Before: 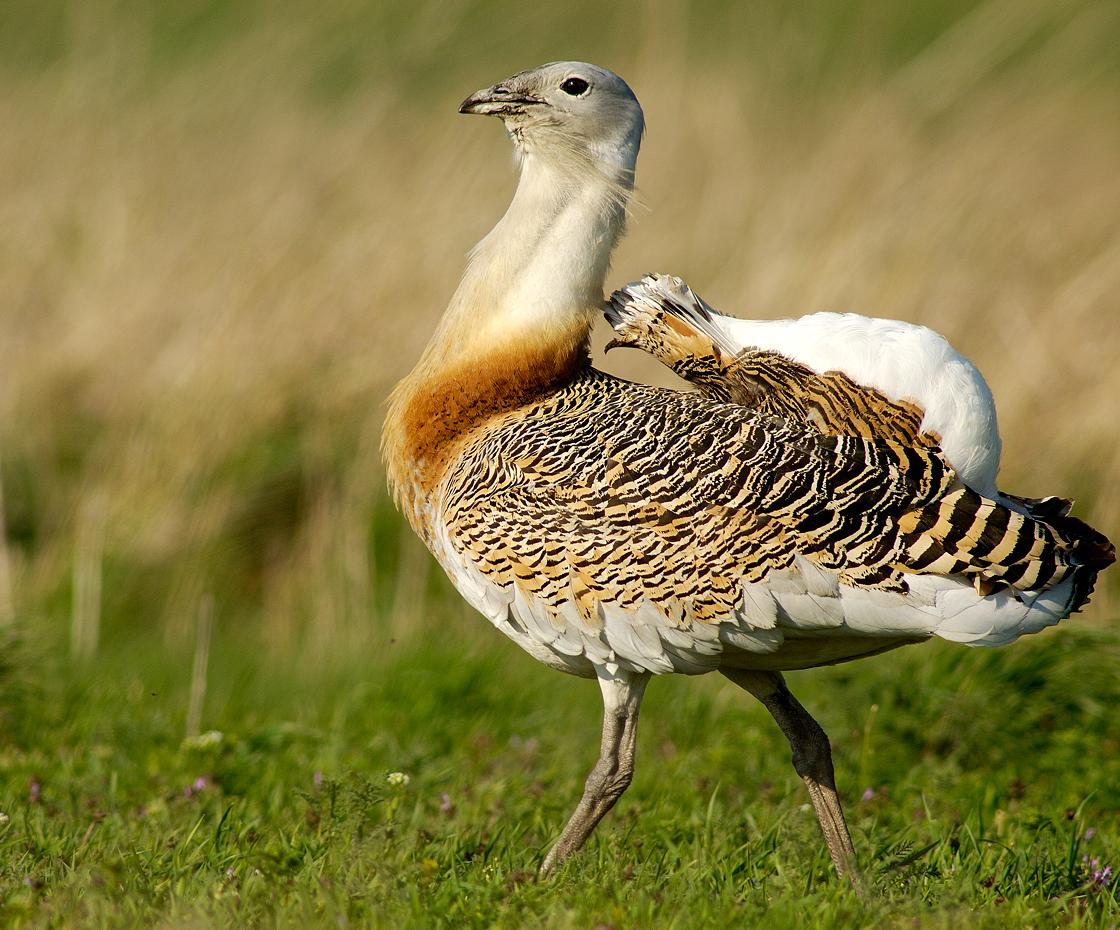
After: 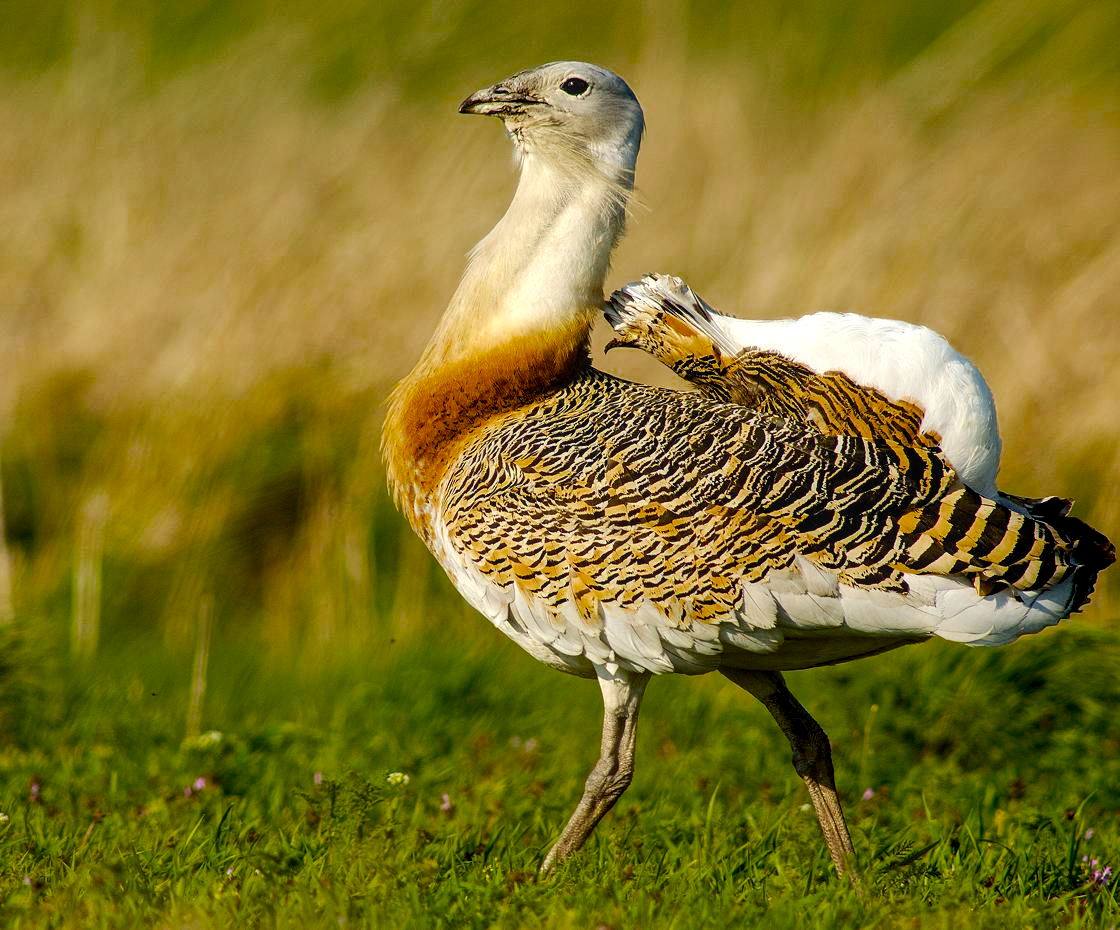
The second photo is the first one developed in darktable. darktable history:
exposure: compensate exposure bias true, compensate highlight preservation false
color balance rgb: shadows lift › luminance -19.952%, perceptual saturation grading › global saturation 25.692%, perceptual brilliance grading › mid-tones 10.446%, perceptual brilliance grading › shadows 15.466%, saturation formula JzAzBz (2021)
local contrast: on, module defaults
contrast brightness saturation: contrast 0.075, saturation 0.016
